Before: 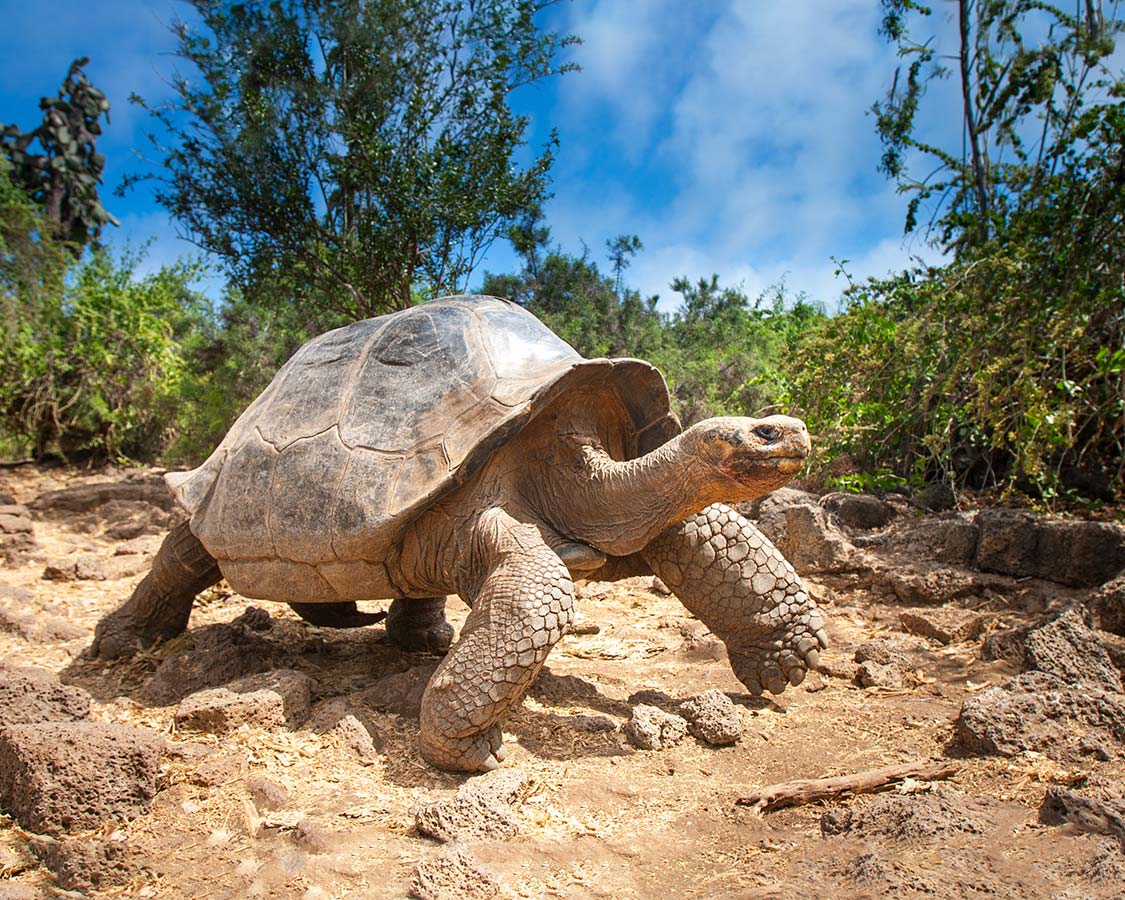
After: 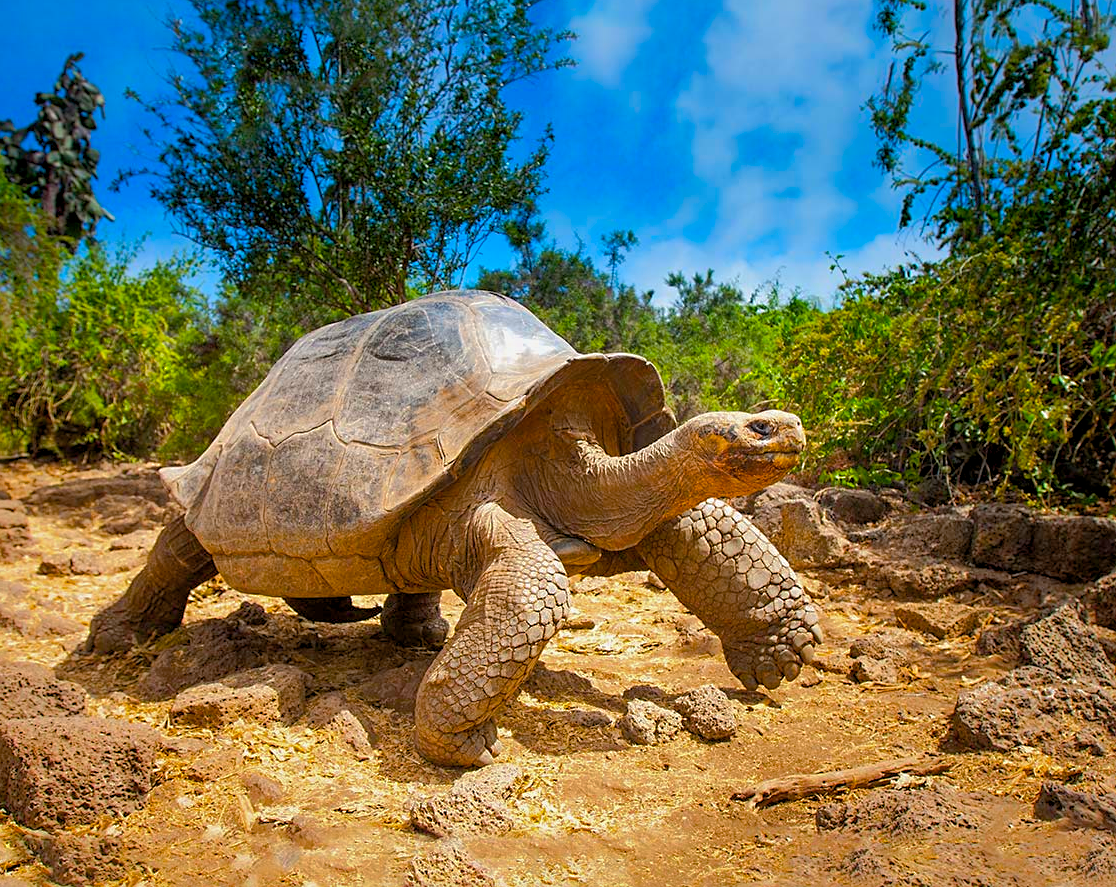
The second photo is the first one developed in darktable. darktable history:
sharpen: amount 0.217
color balance rgb: global offset › luminance -0.398%, linear chroma grading › shadows -10.497%, linear chroma grading › global chroma 19.536%, perceptual saturation grading › global saturation 28.311%, perceptual saturation grading › mid-tones 11.973%, perceptual saturation grading › shadows 9.462%
exposure: exposure -0.065 EV, compensate highlight preservation false
shadows and highlights: shadows 40.07, highlights -59.7
crop: left 0.483%, top 0.642%, right 0.24%, bottom 0.727%
